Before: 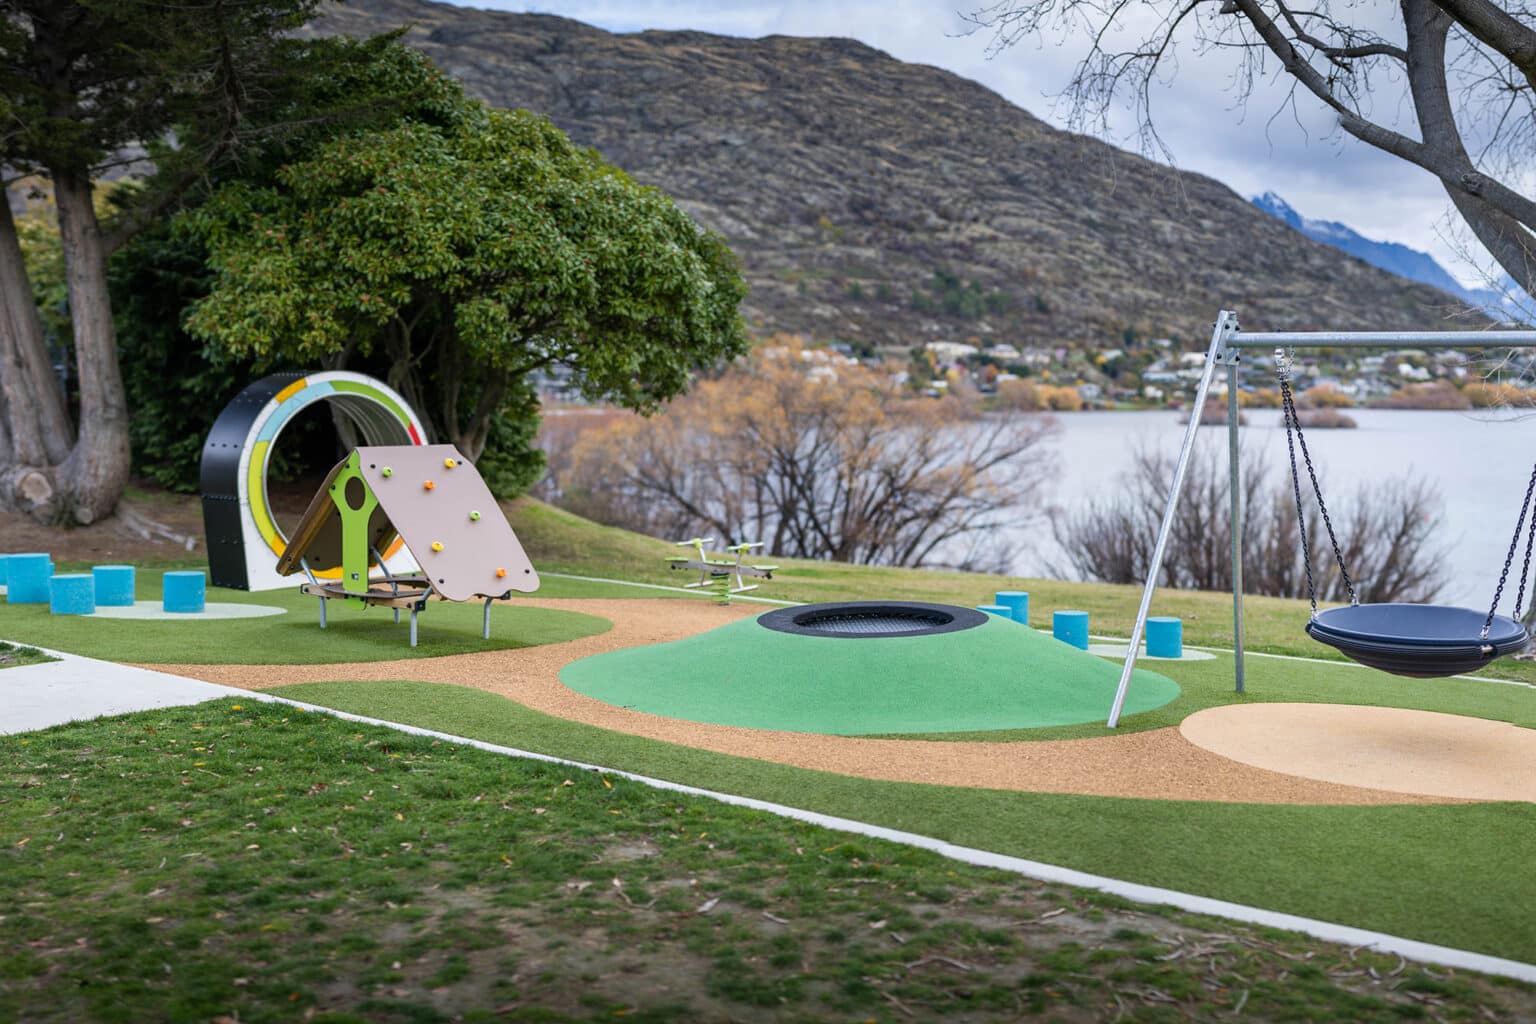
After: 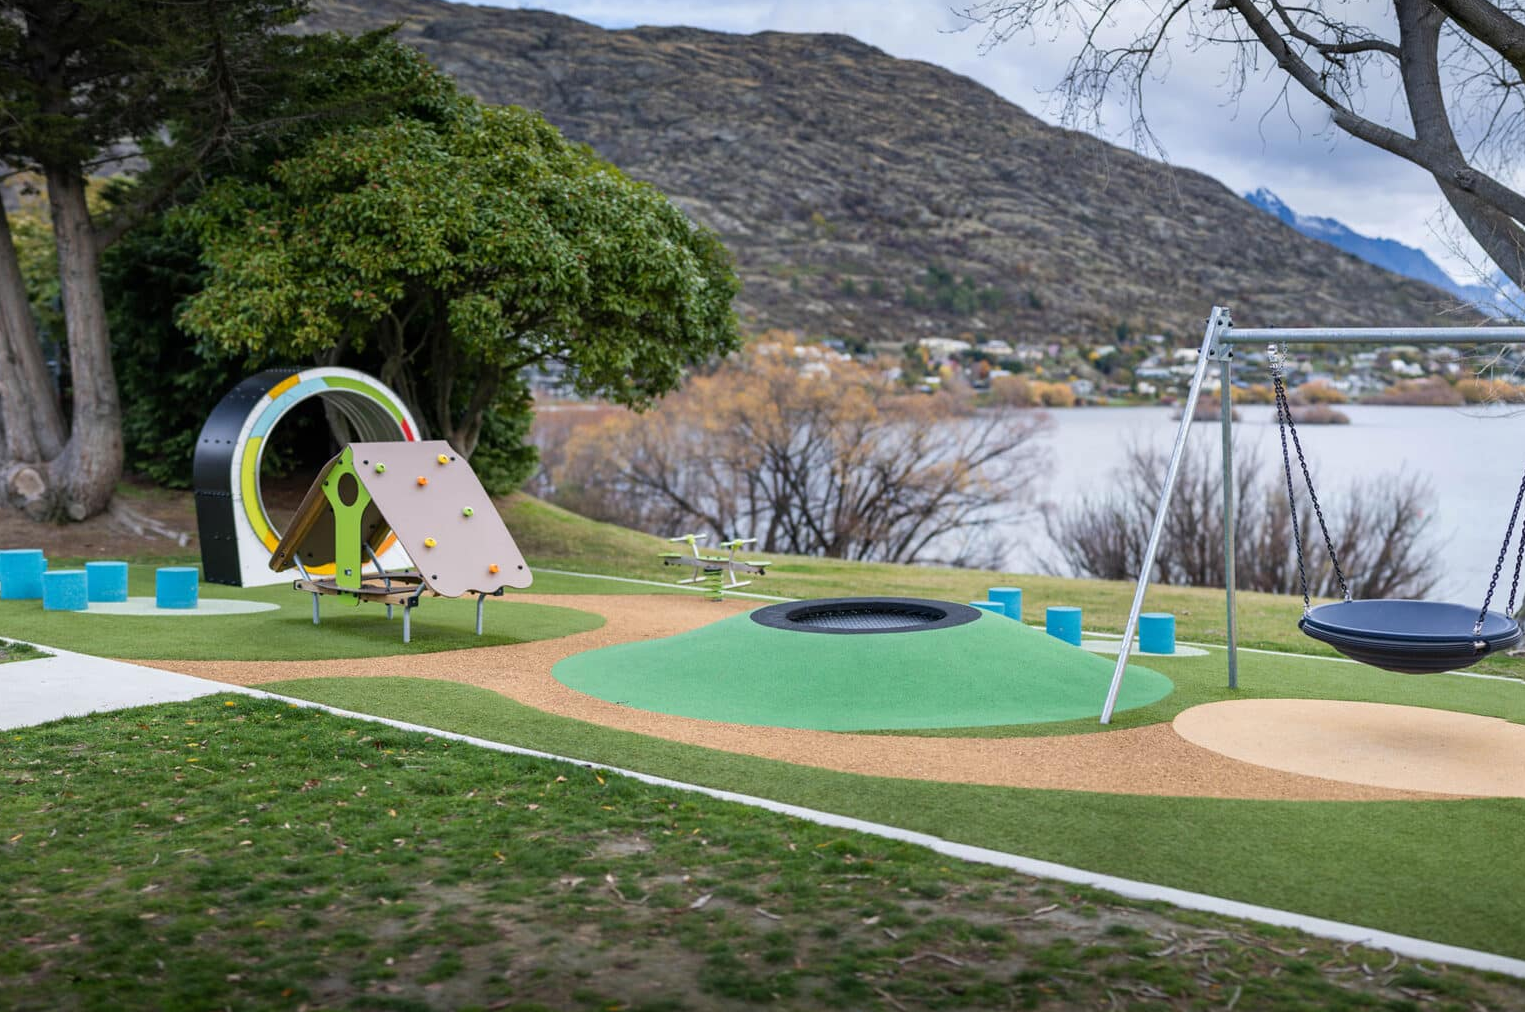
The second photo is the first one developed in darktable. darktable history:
crop: left 0.463%, top 0.484%, right 0.234%, bottom 0.677%
